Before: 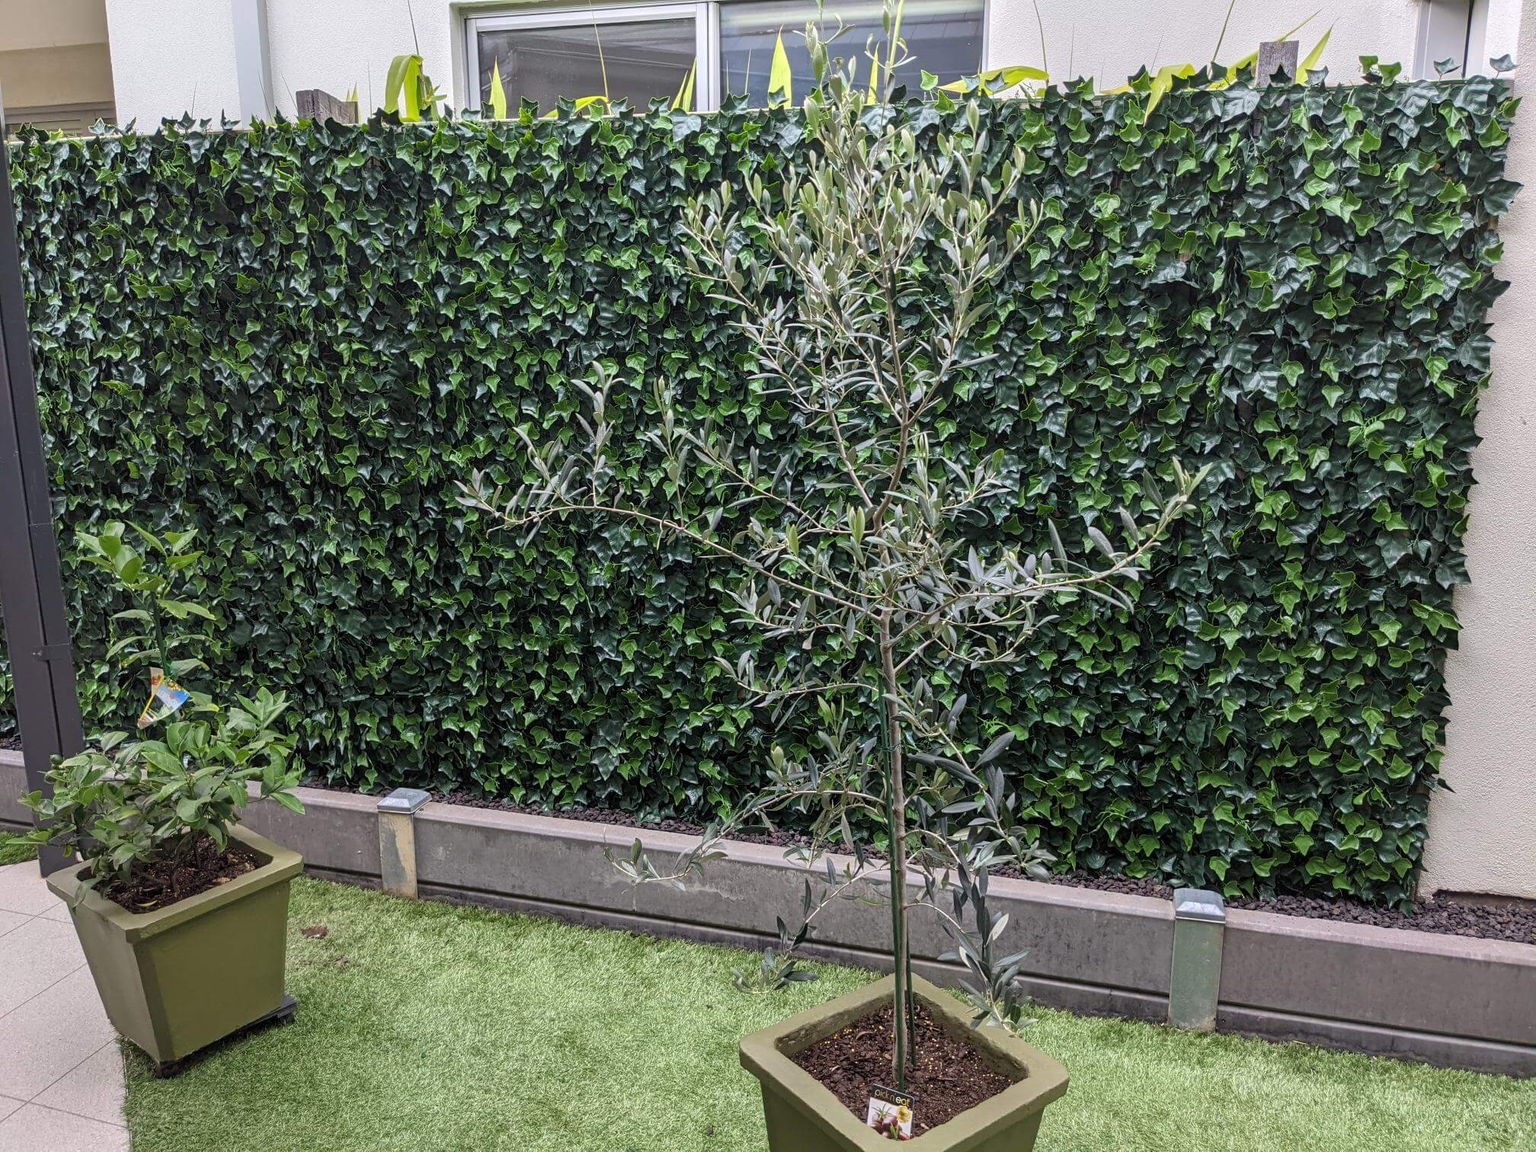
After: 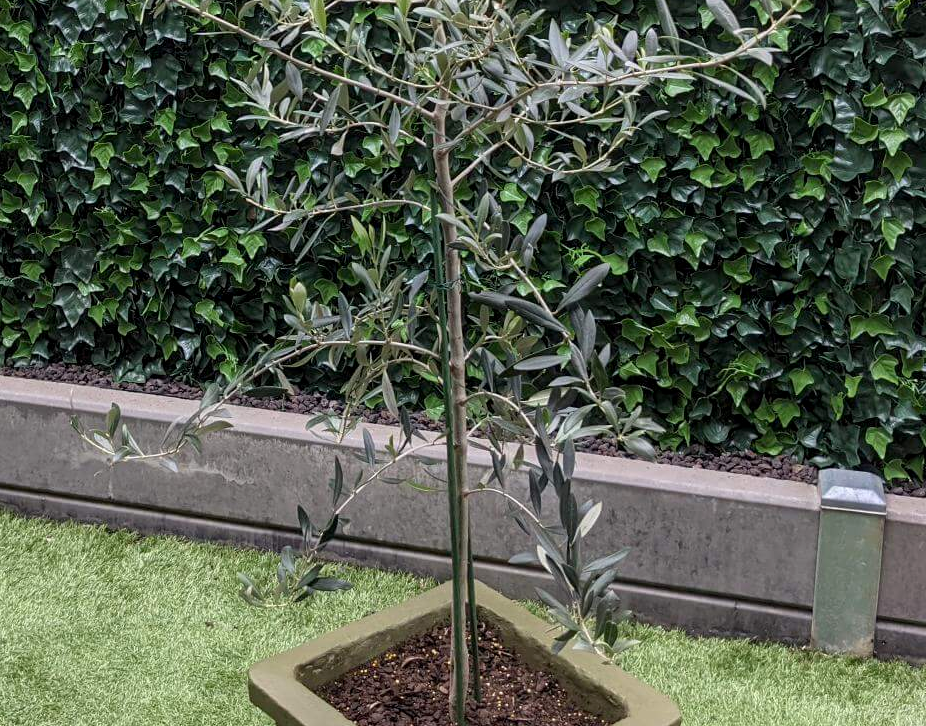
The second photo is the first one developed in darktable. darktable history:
exposure: black level correction 0.002, compensate highlight preservation false
crop: left 35.826%, top 46.106%, right 18.222%, bottom 5.872%
